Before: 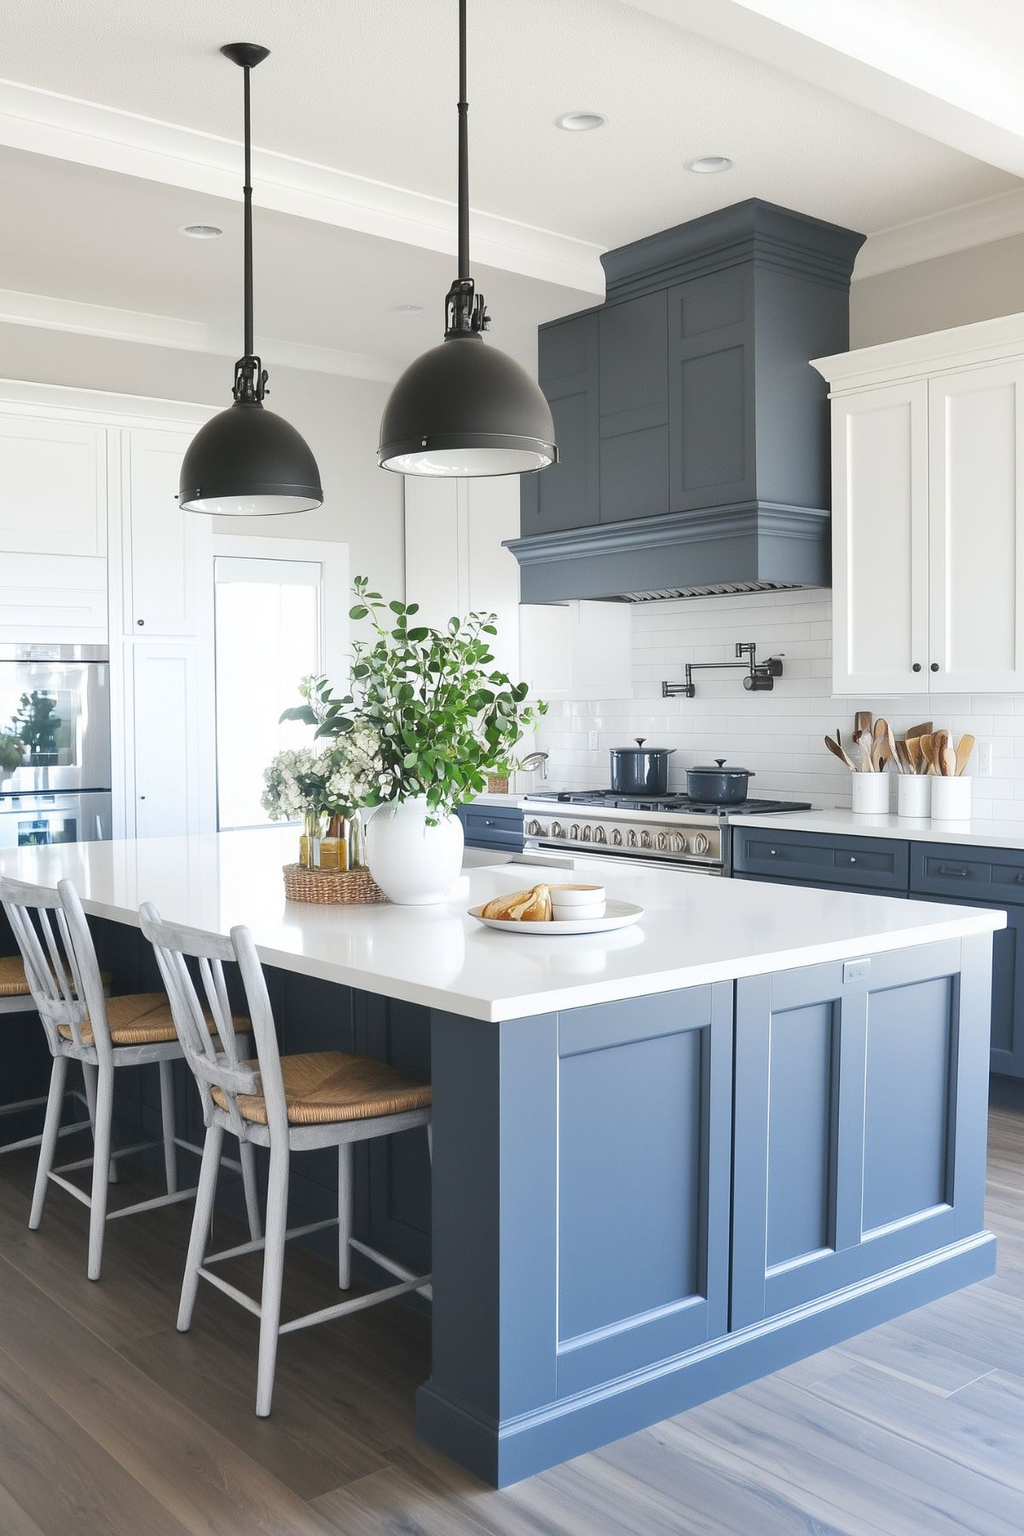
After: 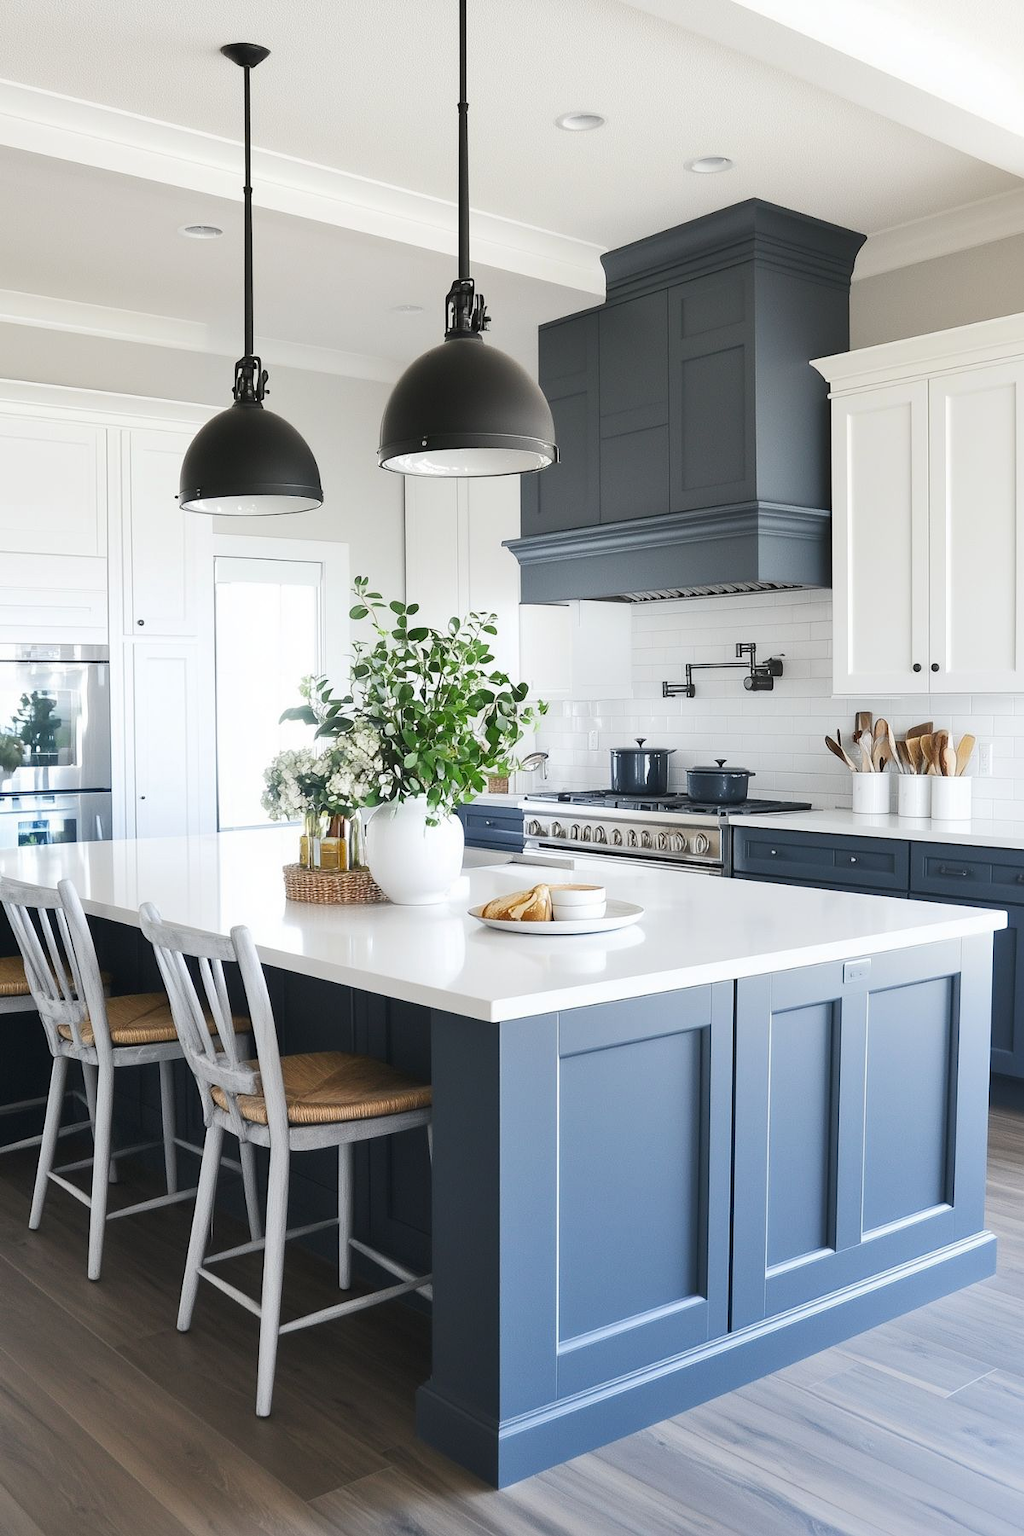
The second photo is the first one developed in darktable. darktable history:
tone curve: curves: ch0 [(0, 0) (0.003, 0.019) (0.011, 0.019) (0.025, 0.022) (0.044, 0.026) (0.069, 0.032) (0.1, 0.052) (0.136, 0.081) (0.177, 0.123) (0.224, 0.17) (0.277, 0.219) (0.335, 0.276) (0.399, 0.344) (0.468, 0.421) (0.543, 0.508) (0.623, 0.604) (0.709, 0.705) (0.801, 0.797) (0.898, 0.894) (1, 1)], color space Lab, independent channels, preserve colors none
